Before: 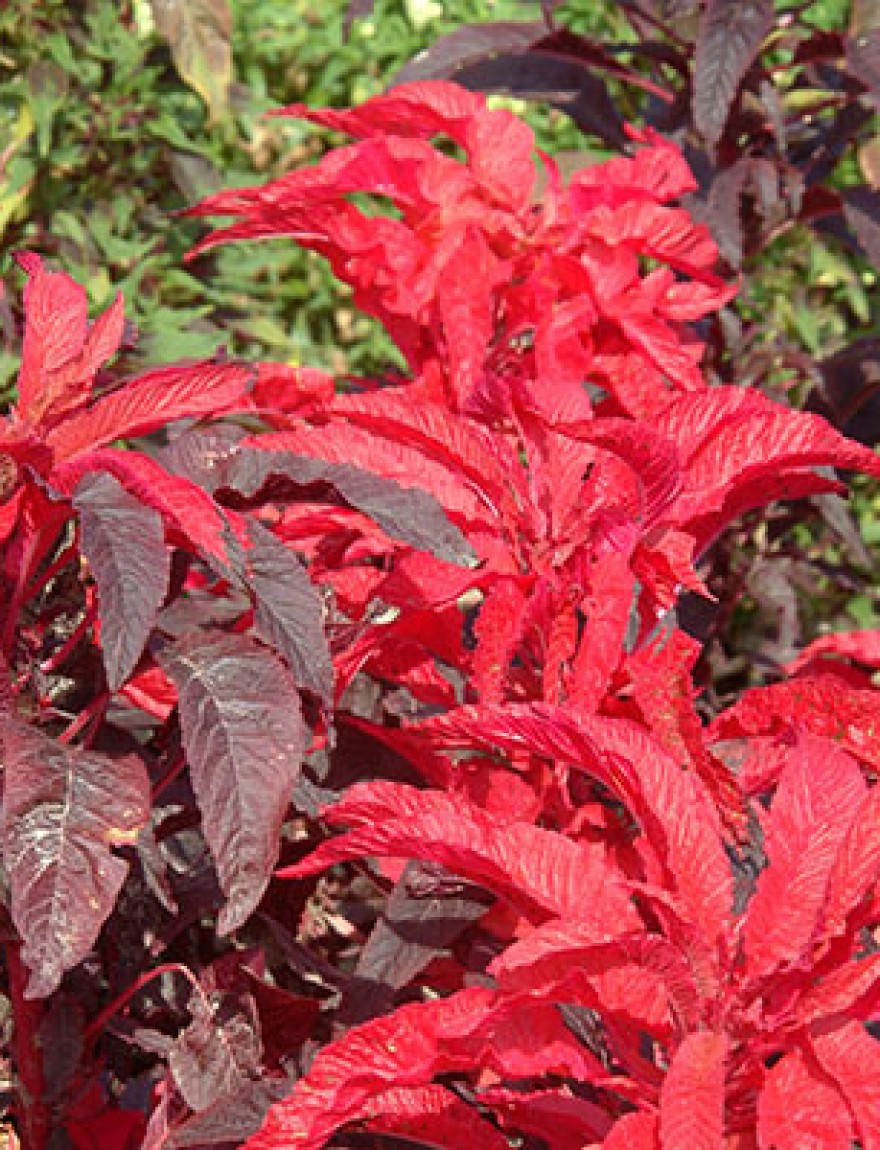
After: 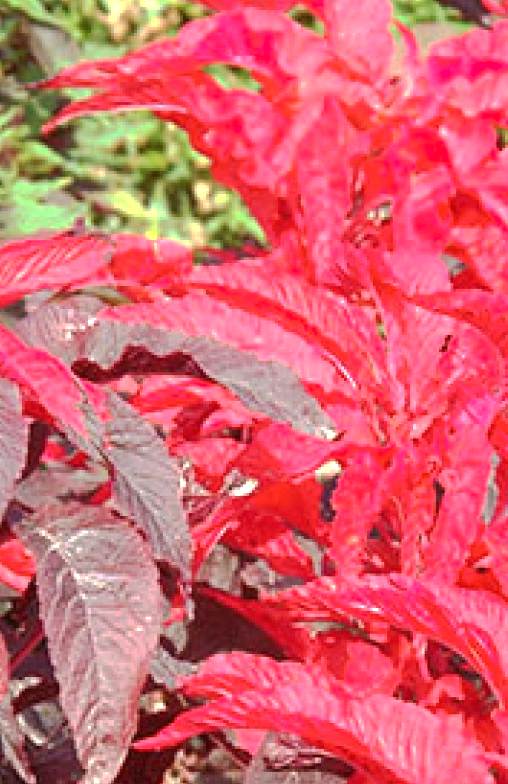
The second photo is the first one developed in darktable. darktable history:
tone curve: curves: ch0 [(0, 0) (0.003, 0.003) (0.011, 0.011) (0.025, 0.025) (0.044, 0.044) (0.069, 0.068) (0.1, 0.098) (0.136, 0.134) (0.177, 0.175) (0.224, 0.221) (0.277, 0.273) (0.335, 0.33) (0.399, 0.393) (0.468, 0.461) (0.543, 0.534) (0.623, 0.614) (0.709, 0.69) (0.801, 0.752) (0.898, 0.835) (1, 1)], preserve colors none
exposure: black level correction 0, exposure 1 EV, compensate exposure bias true, compensate highlight preservation false
crop: left 16.202%, top 11.208%, right 26.045%, bottom 20.557%
